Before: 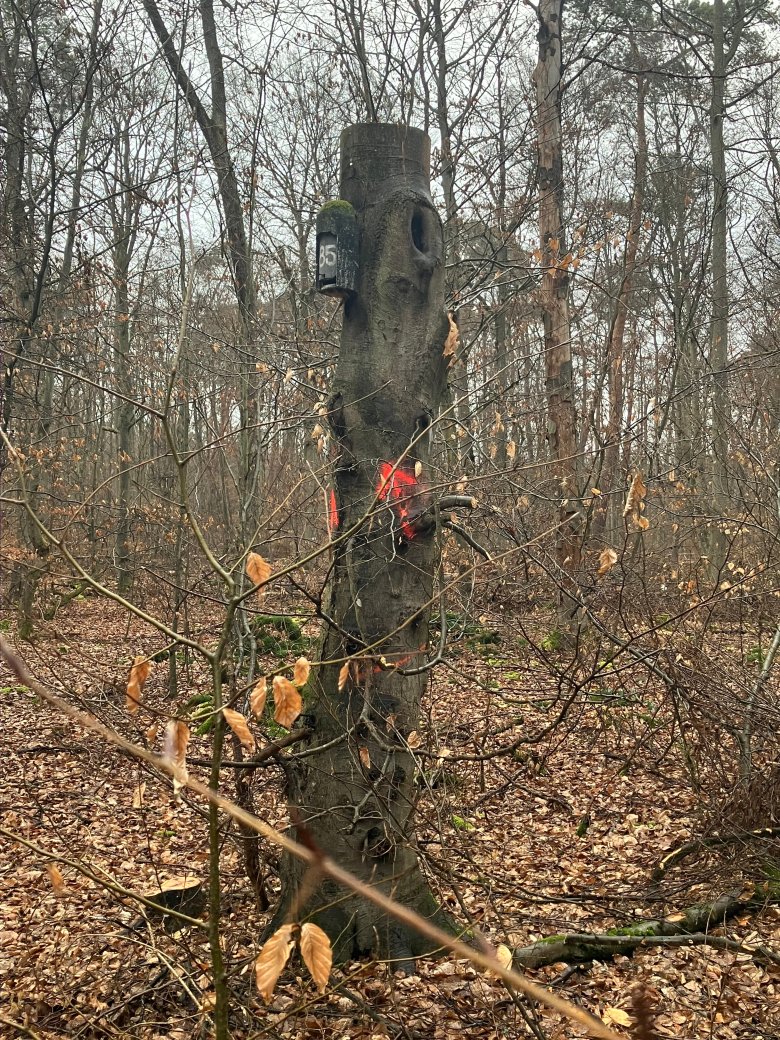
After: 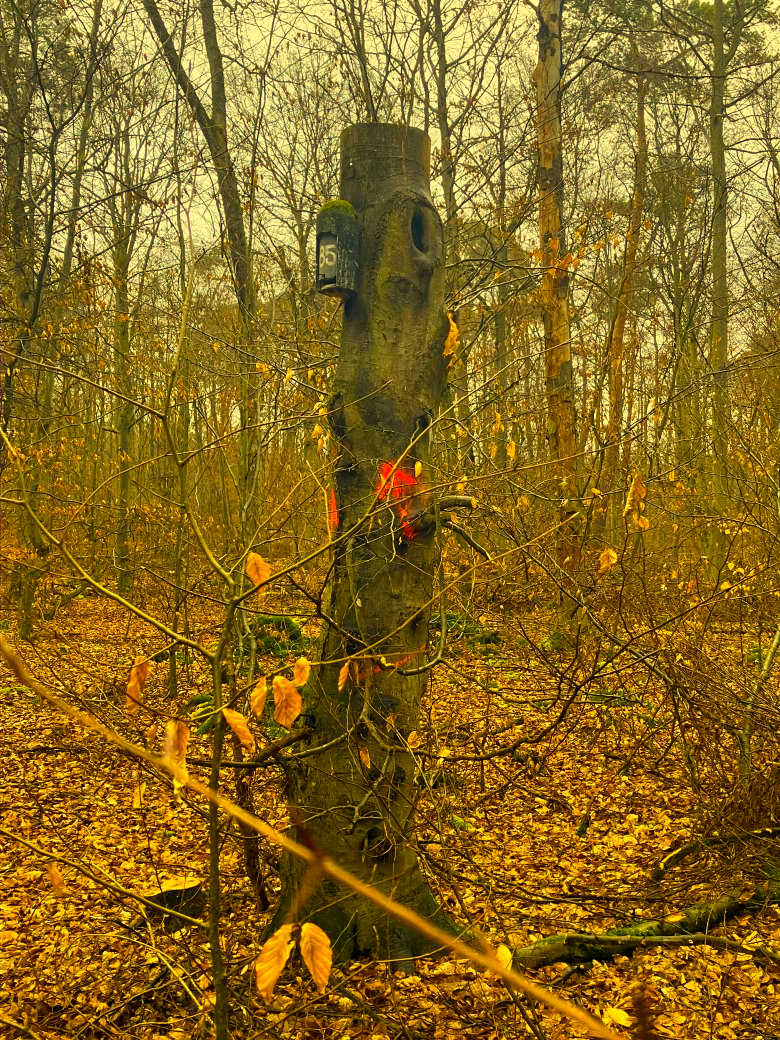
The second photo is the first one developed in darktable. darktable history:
color balance rgb: linear chroma grading › global chroma 23.15%, perceptual saturation grading › global saturation 28.7%, perceptual saturation grading › mid-tones 12.04%, perceptual saturation grading › shadows 10.19%, global vibrance 22.22%
white balance: red 1.08, blue 0.791
